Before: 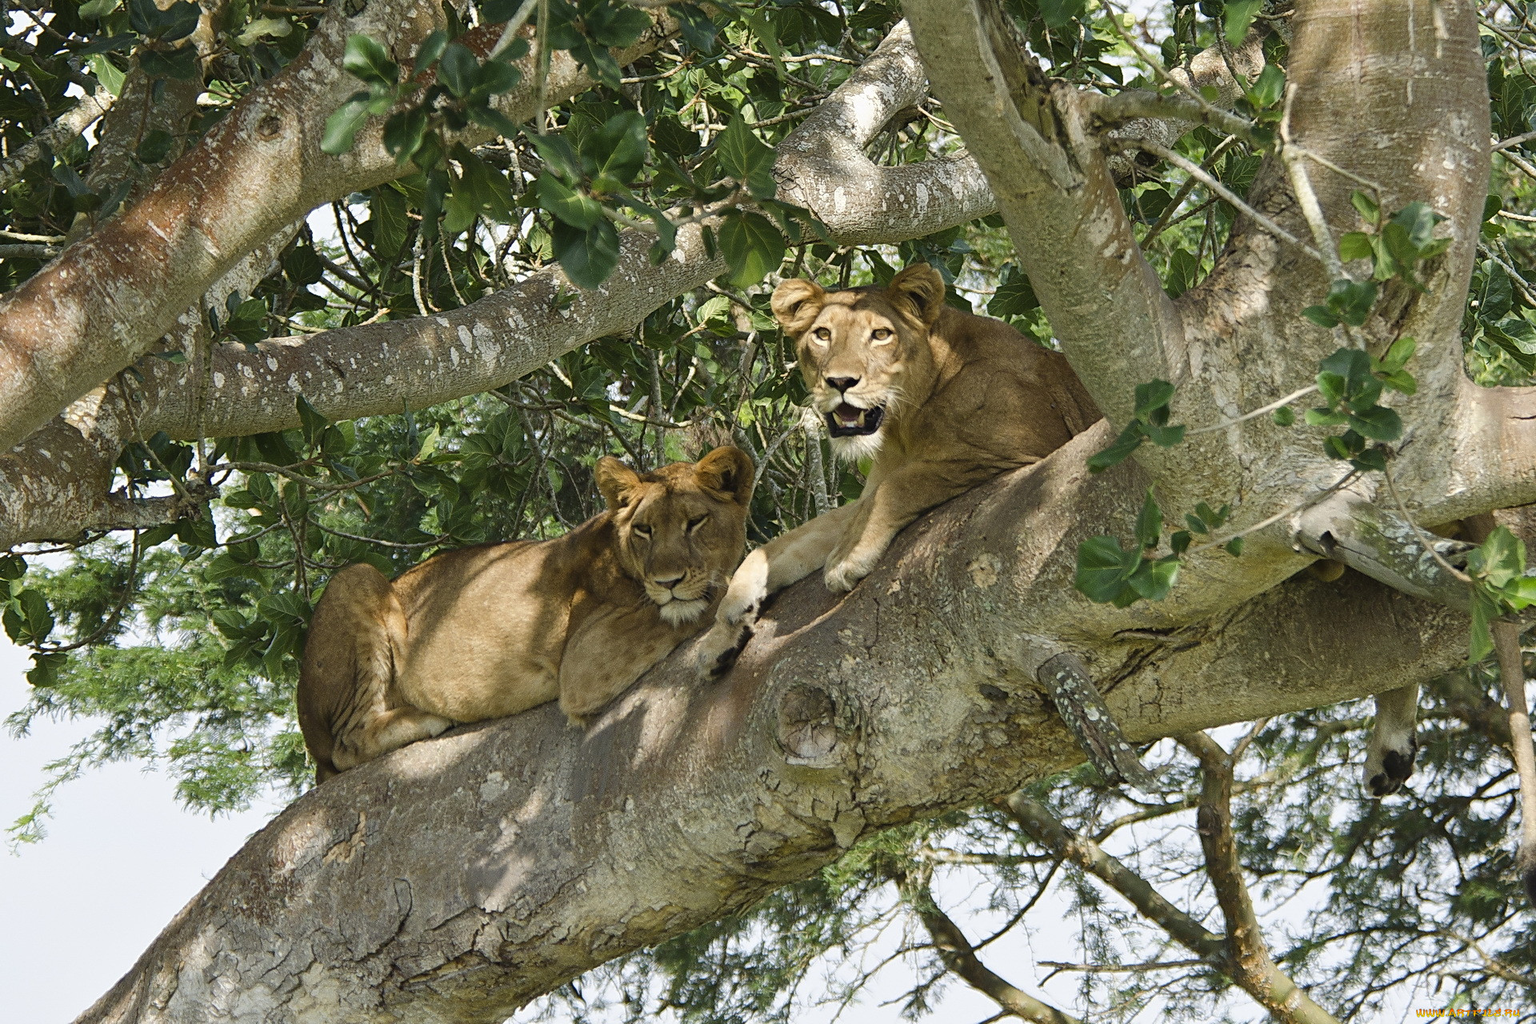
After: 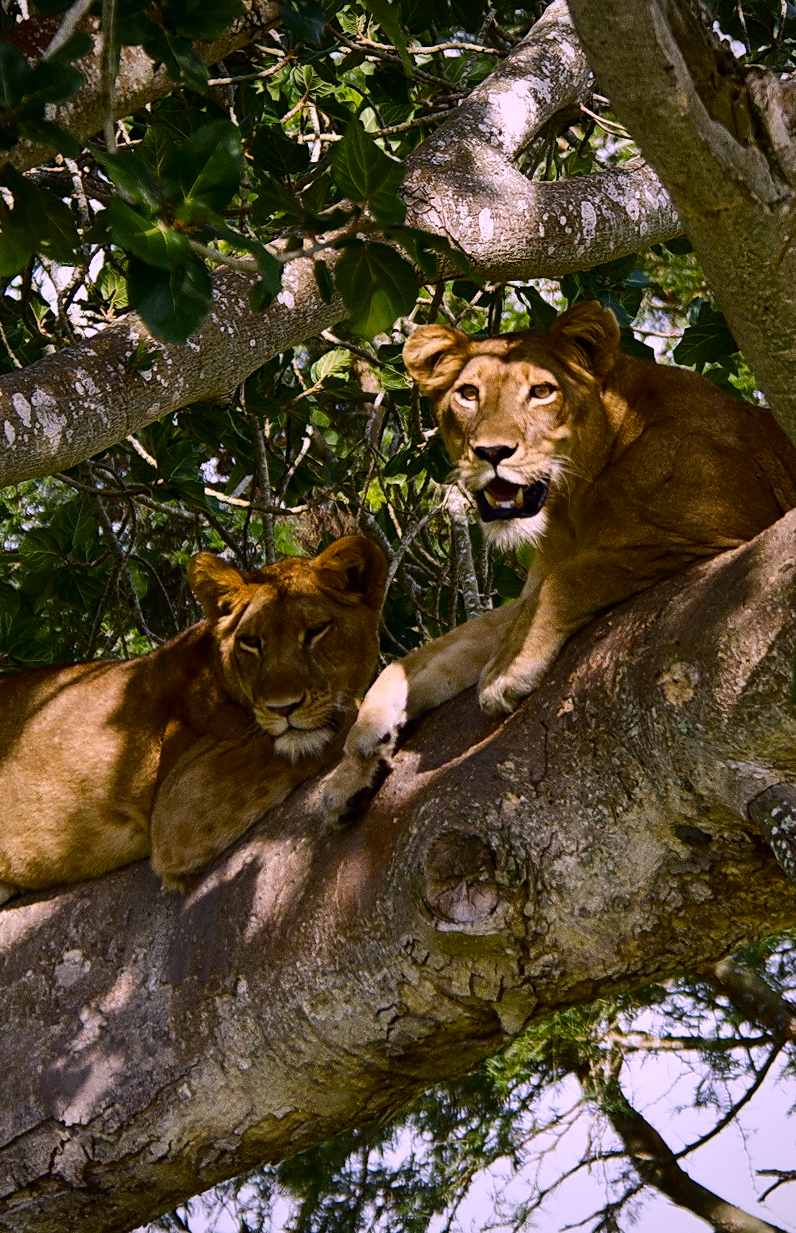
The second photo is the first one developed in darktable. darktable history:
crop: left 28.583%, right 29.231%
rotate and perspective: rotation -1.42°, crop left 0.016, crop right 0.984, crop top 0.035, crop bottom 0.965
contrast brightness saturation: contrast 0.2, brightness -0.11, saturation 0.1
color balance rgb: linear chroma grading › global chroma 50%, perceptual saturation grading › global saturation 2.34%, global vibrance 6.64%, contrast 12.71%, saturation formula JzAzBz (2021)
vignetting: fall-off radius 63.6%
white balance: red 1.066, blue 1.119
tone equalizer: on, module defaults
exposure: exposure -0.492 EV, compensate highlight preservation false
